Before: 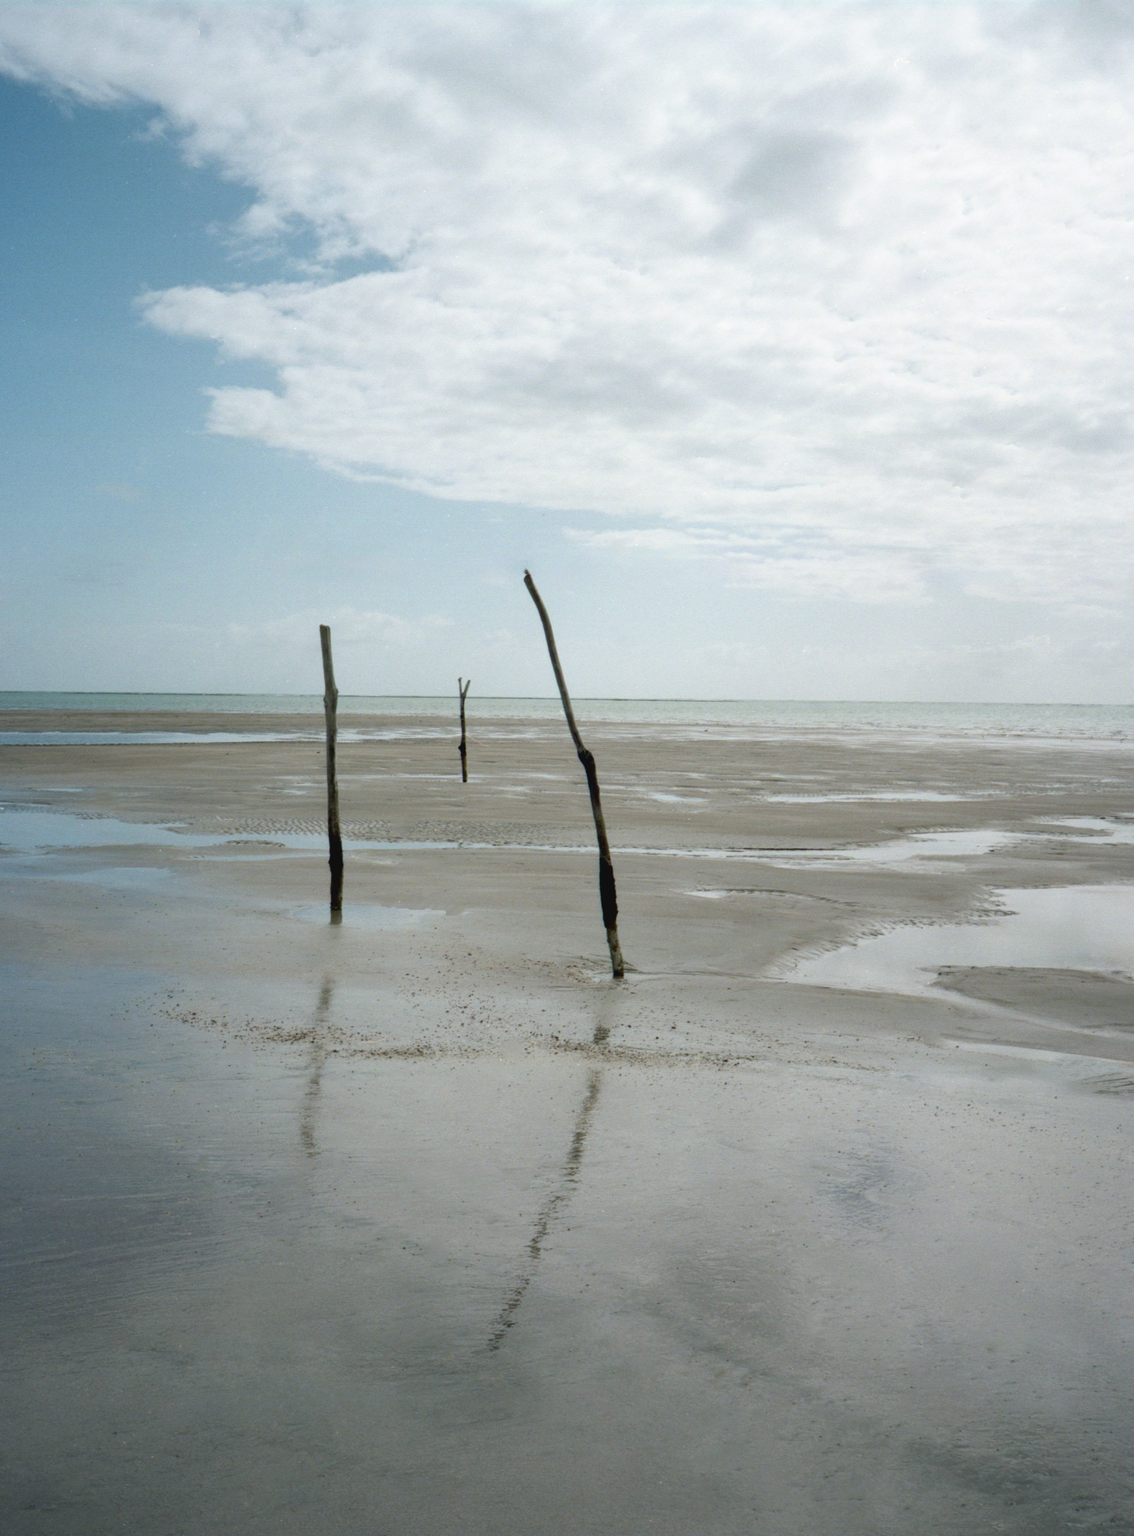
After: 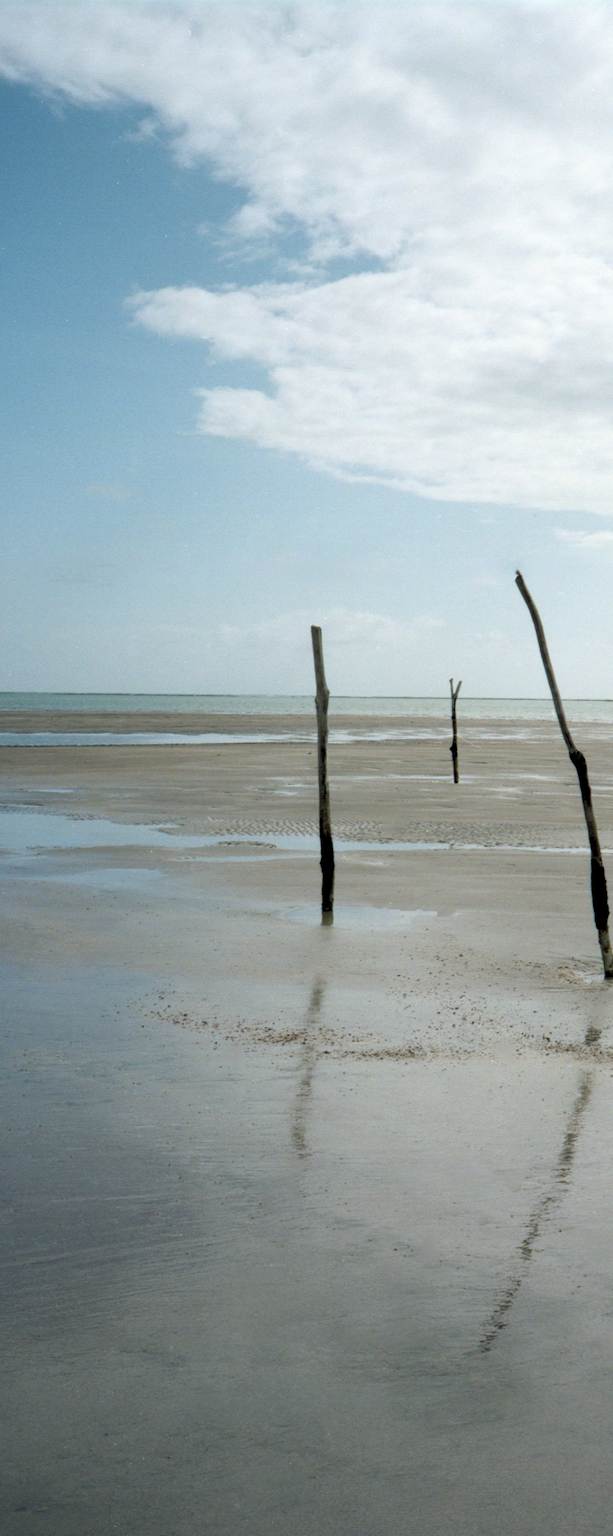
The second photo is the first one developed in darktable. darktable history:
crop: left 0.822%, right 45.132%, bottom 0.085%
levels: levels [0.073, 0.497, 0.972]
